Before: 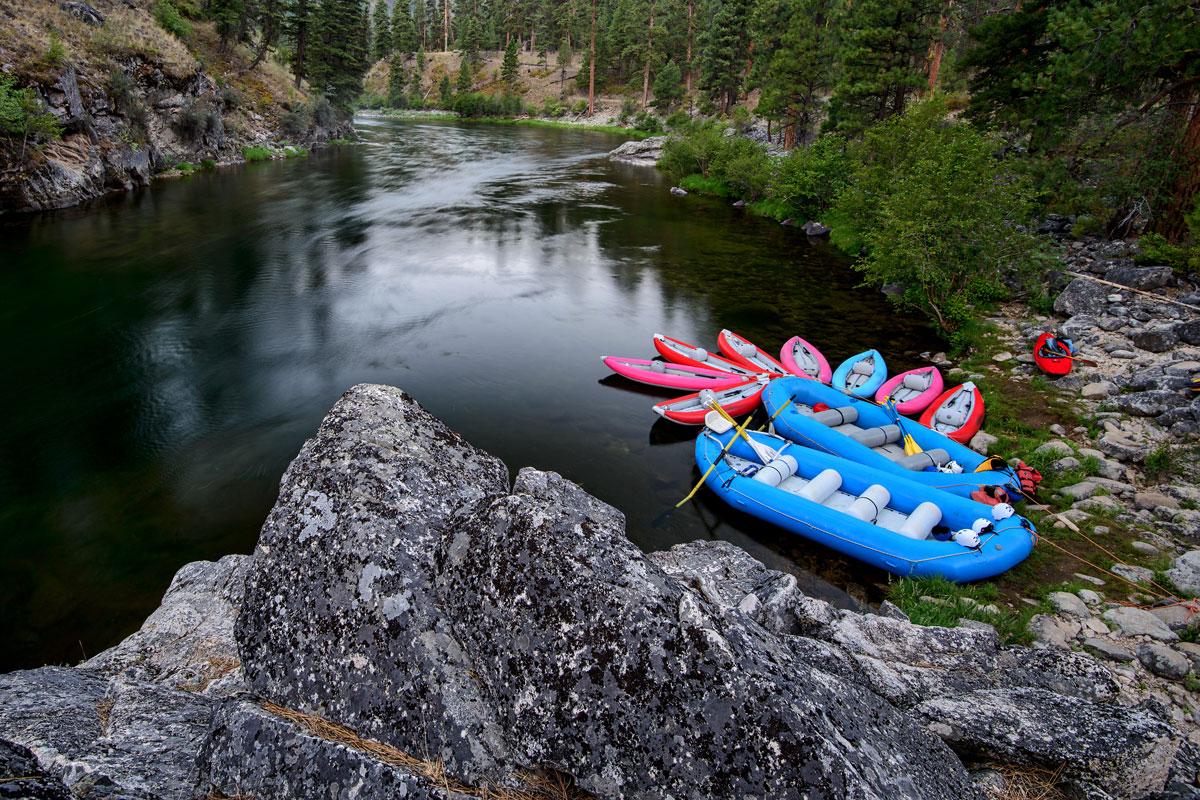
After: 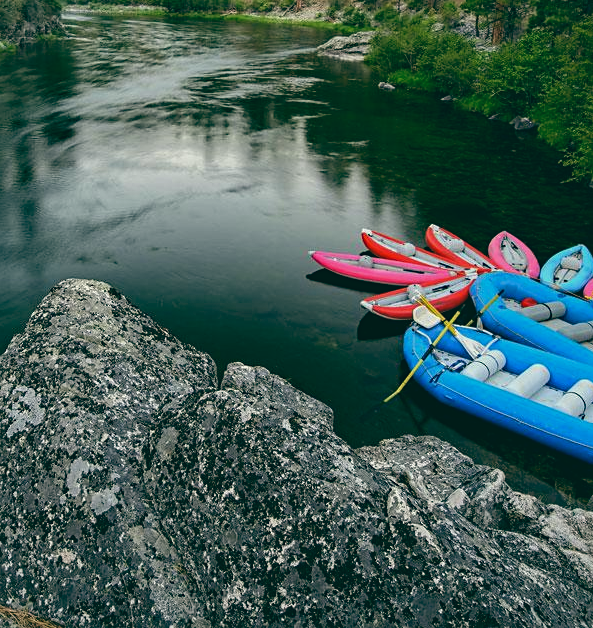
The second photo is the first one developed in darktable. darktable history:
color balance: lift [1.005, 0.99, 1.007, 1.01], gamma [1, 1.034, 1.032, 0.966], gain [0.873, 1.055, 1.067, 0.933]
sharpen: amount 0.2
haze removal: compatibility mode true, adaptive false
crop and rotate: angle 0.02°, left 24.353%, top 13.219%, right 26.156%, bottom 8.224%
